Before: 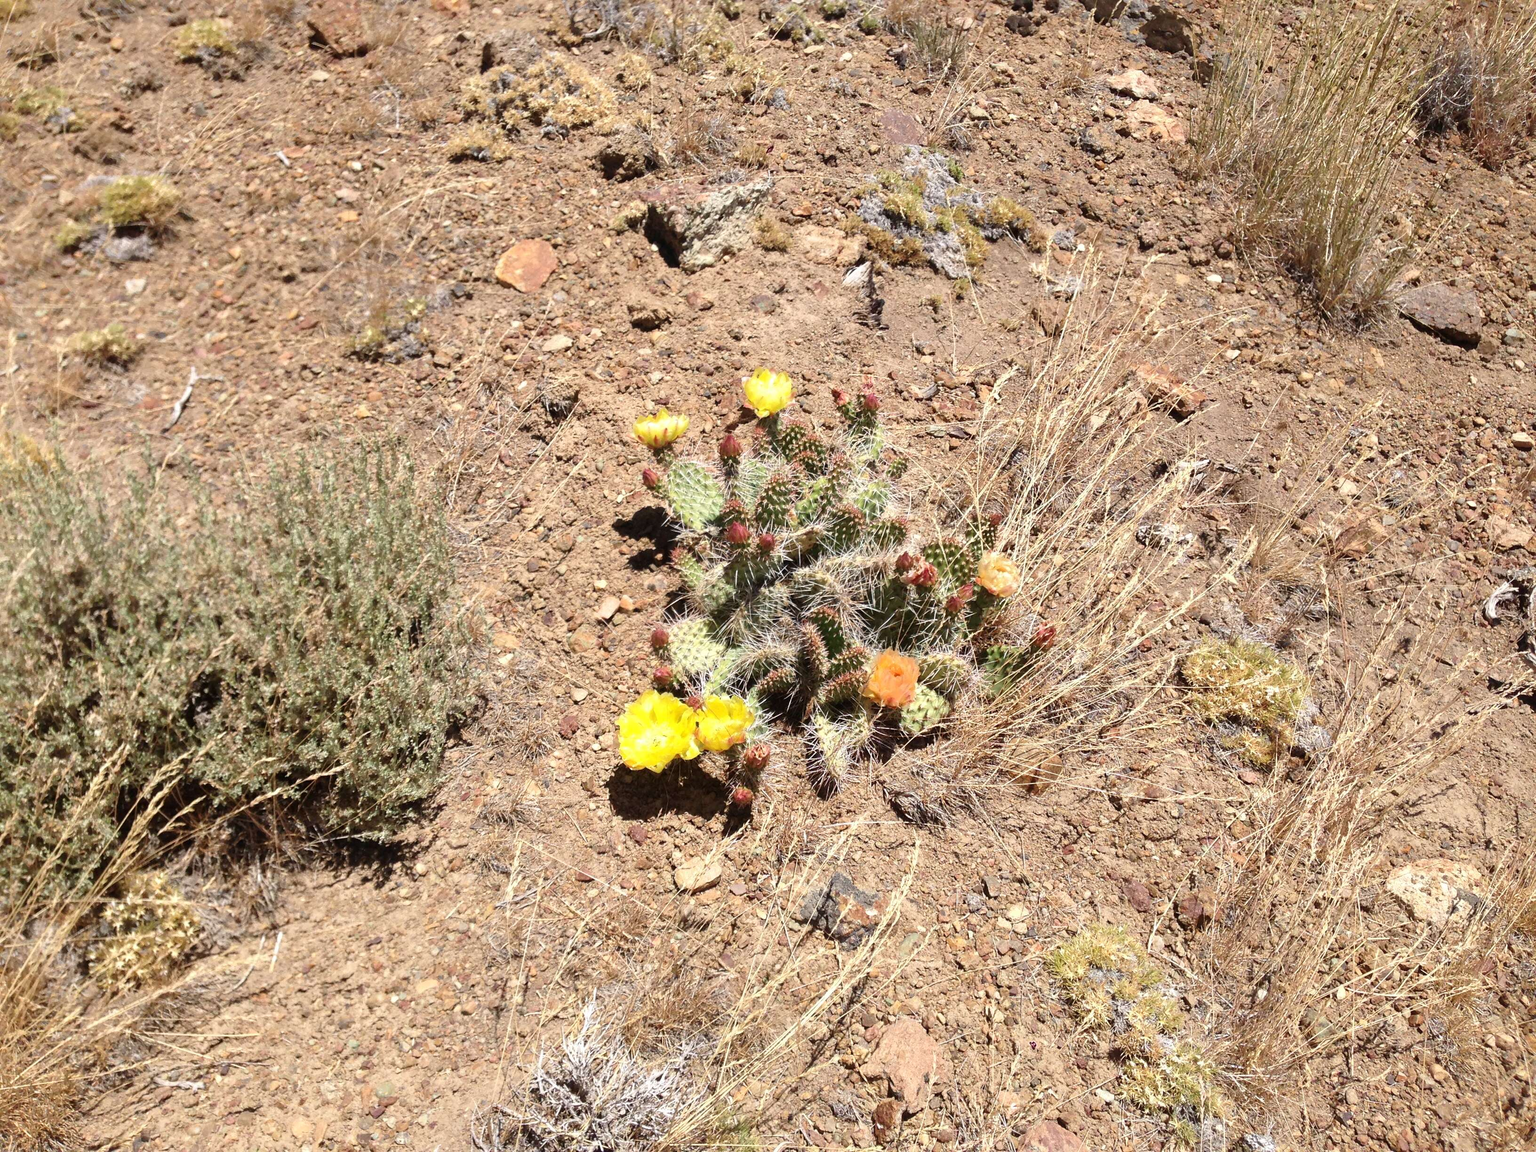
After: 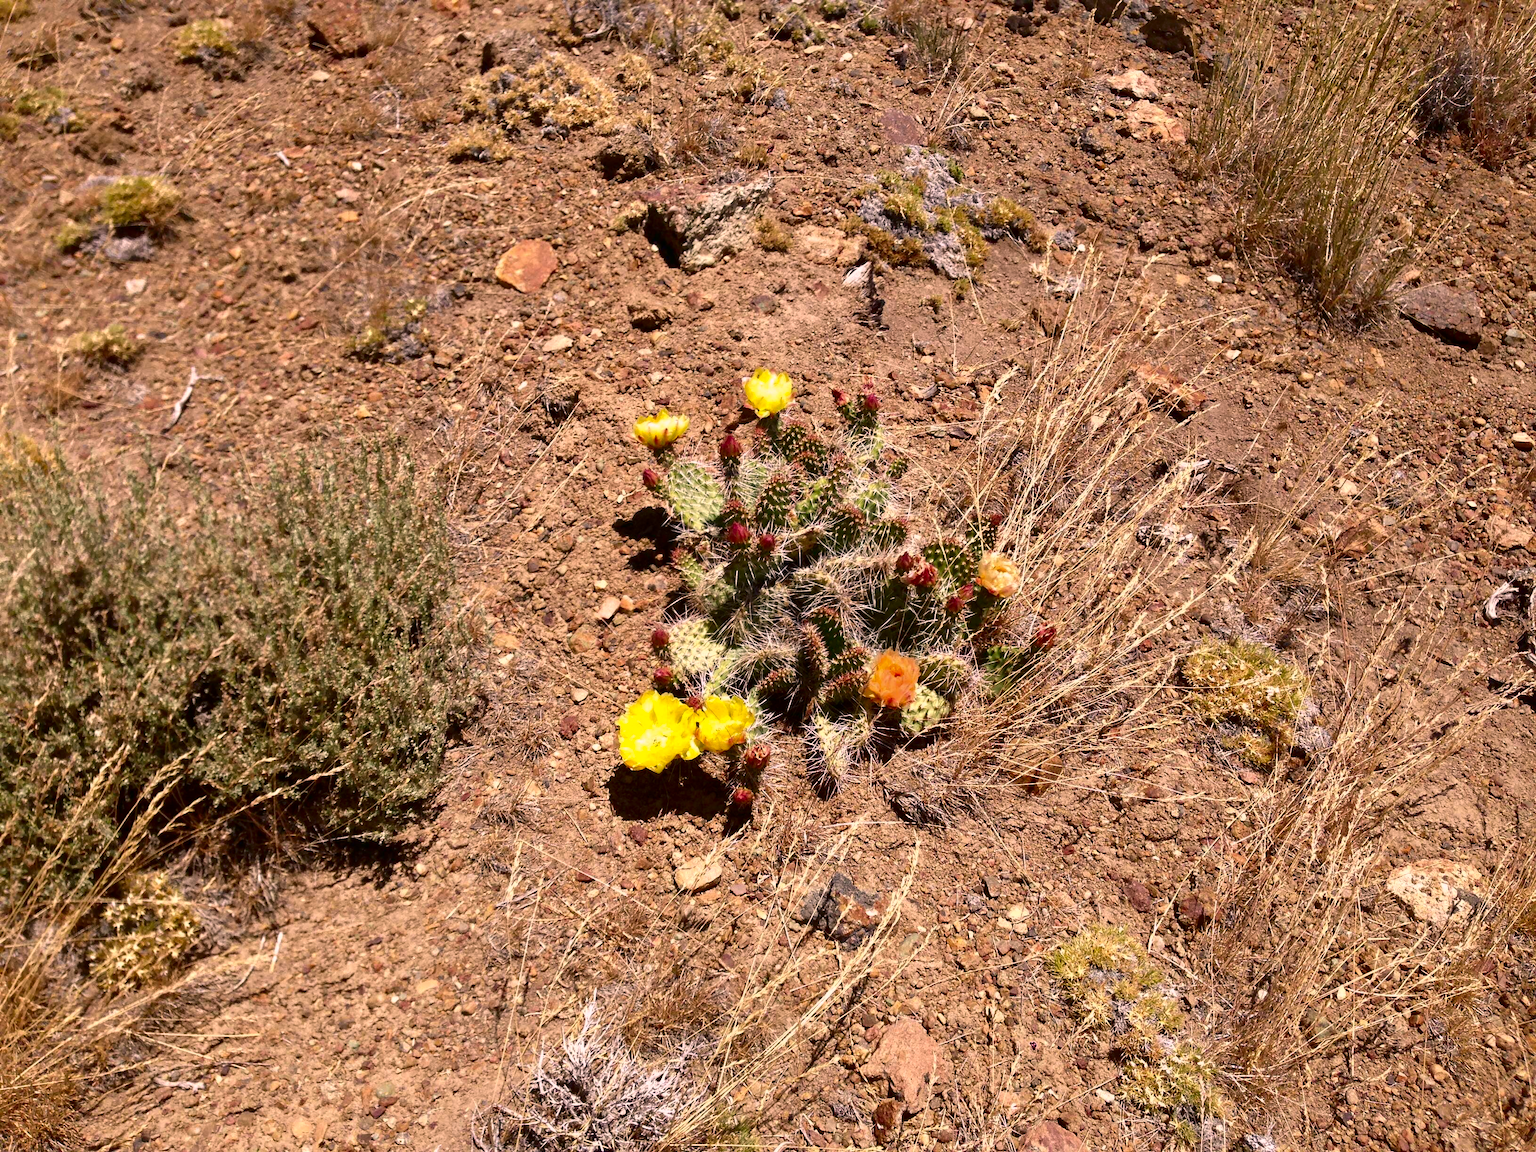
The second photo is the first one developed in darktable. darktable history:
contrast brightness saturation: brightness -0.25, saturation 0.2
color correction: highlights a* 12.23, highlights b* 5.41
